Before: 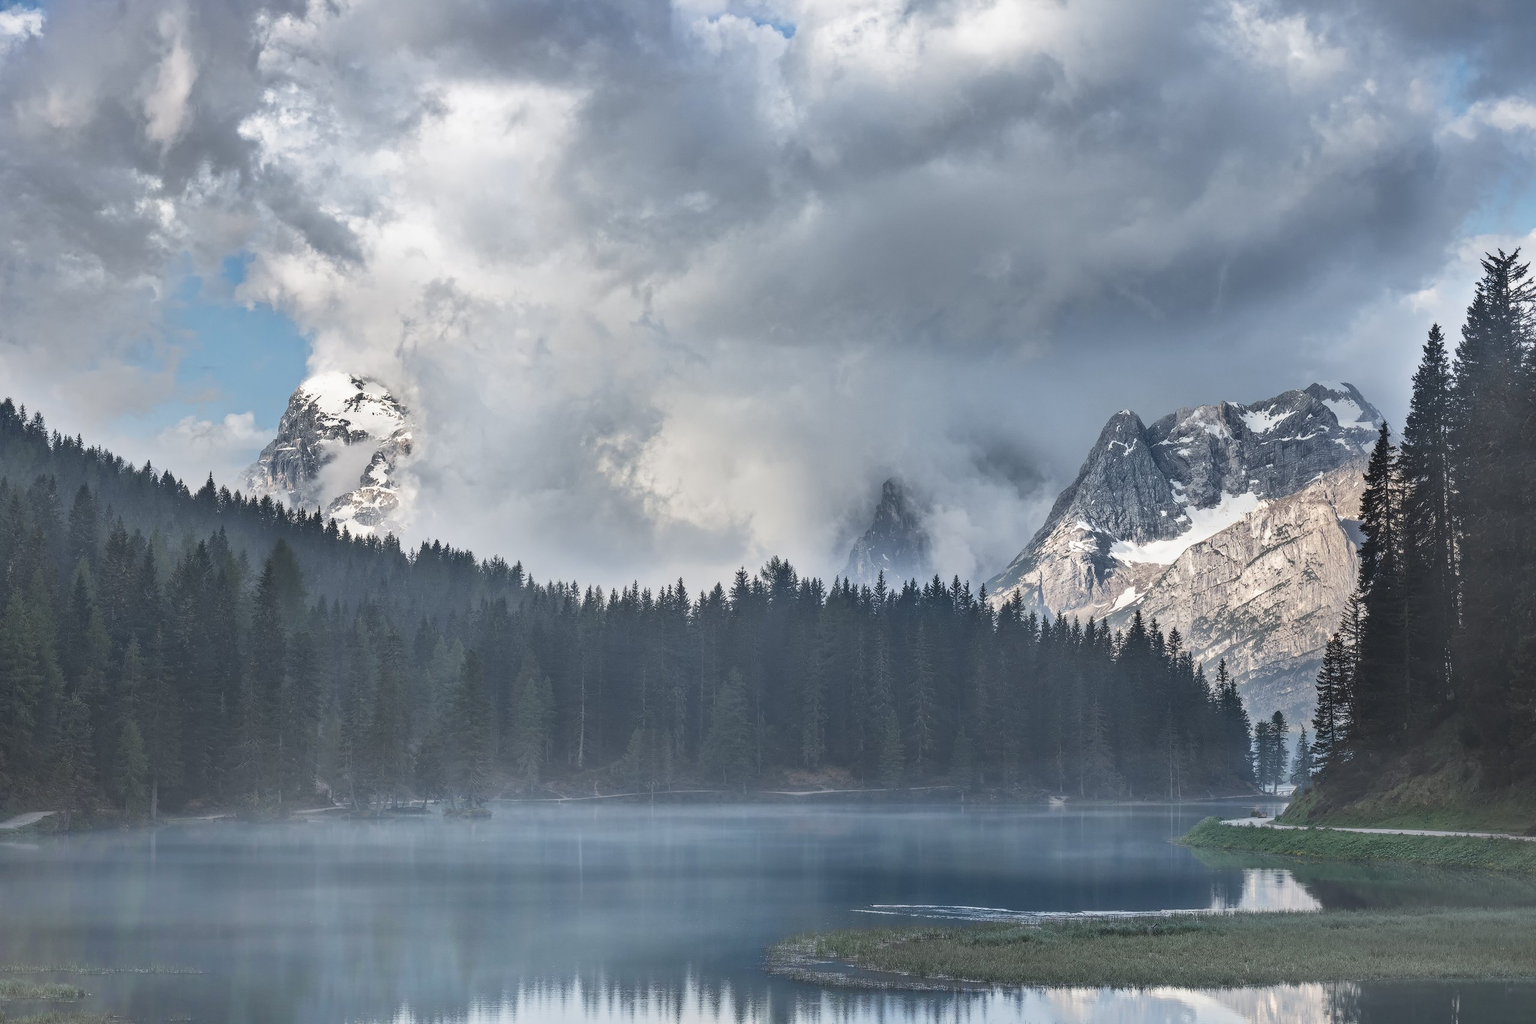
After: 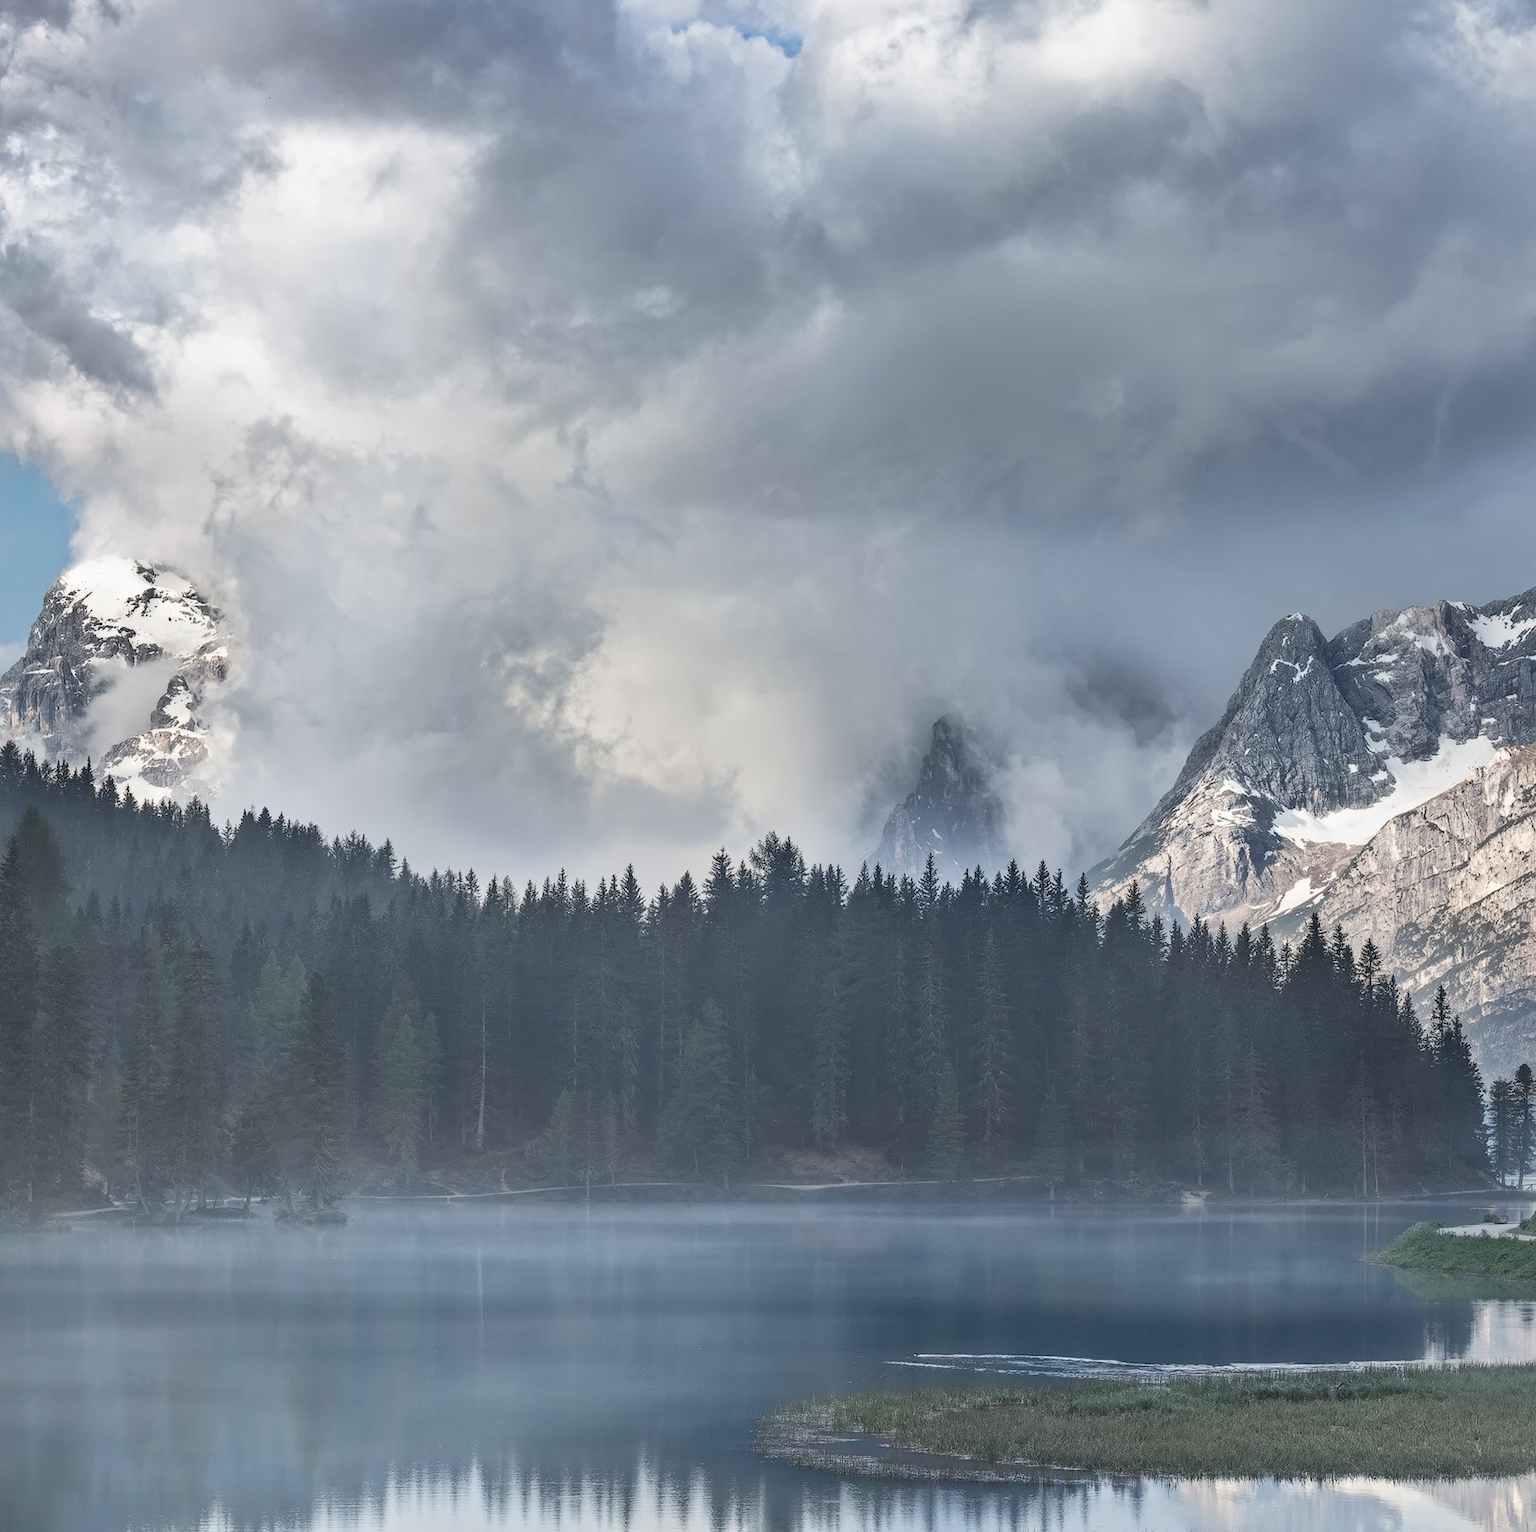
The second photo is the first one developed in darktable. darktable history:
crop: left 16.945%, right 16.224%
